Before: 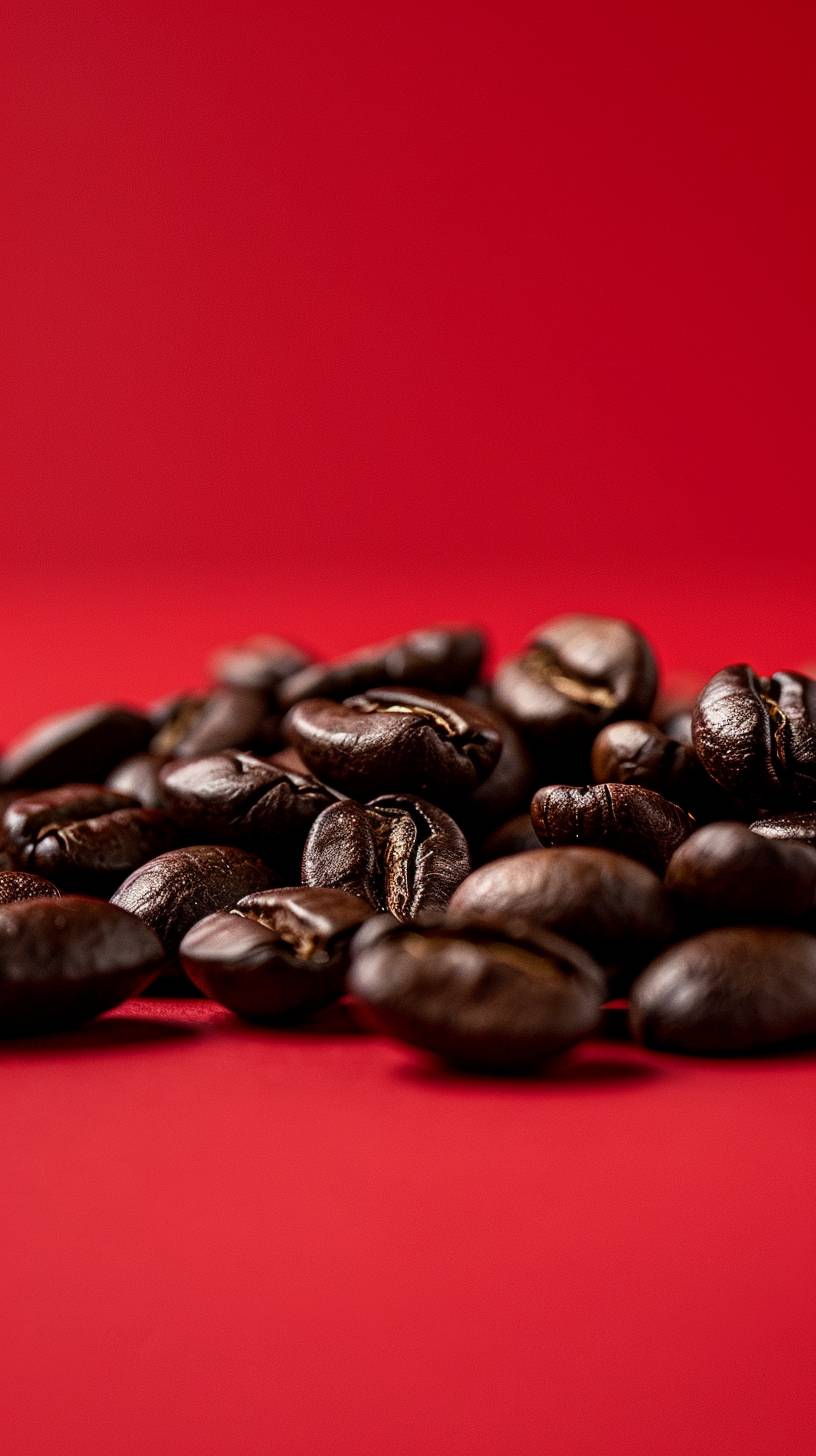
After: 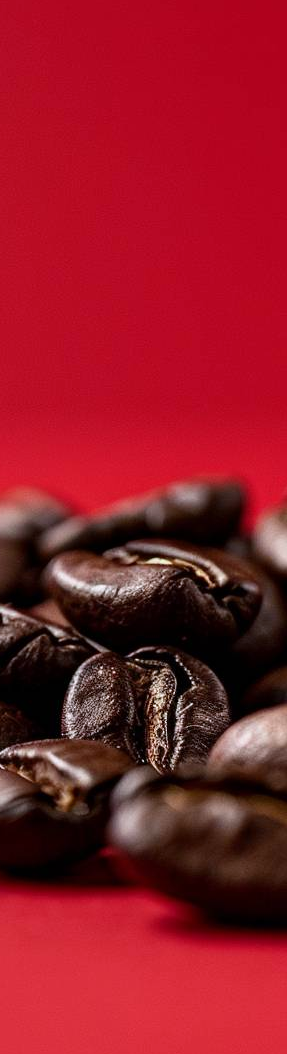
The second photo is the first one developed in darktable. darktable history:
crop and rotate: left 29.476%, top 10.214%, right 35.32%, bottom 17.333%
white balance: red 0.974, blue 1.044
